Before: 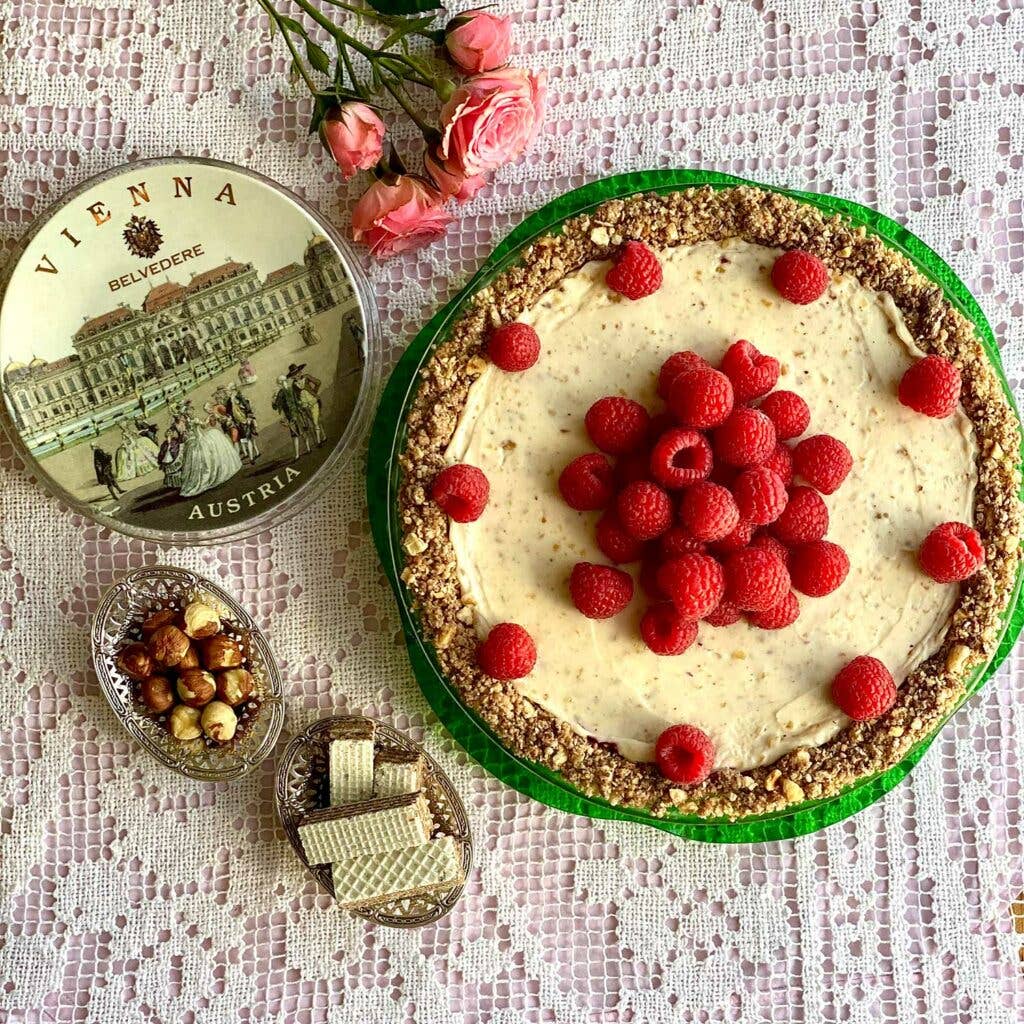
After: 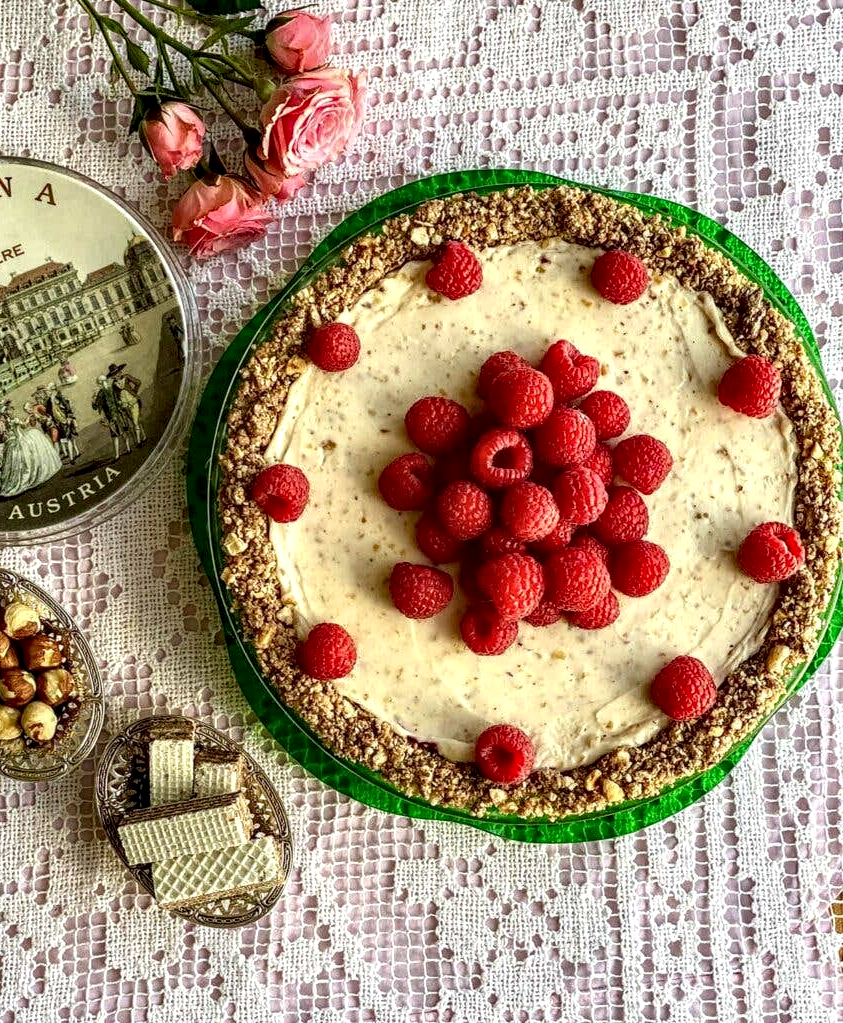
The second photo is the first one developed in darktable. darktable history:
crop: left 17.582%, bottom 0.031%
local contrast: detail 150%
